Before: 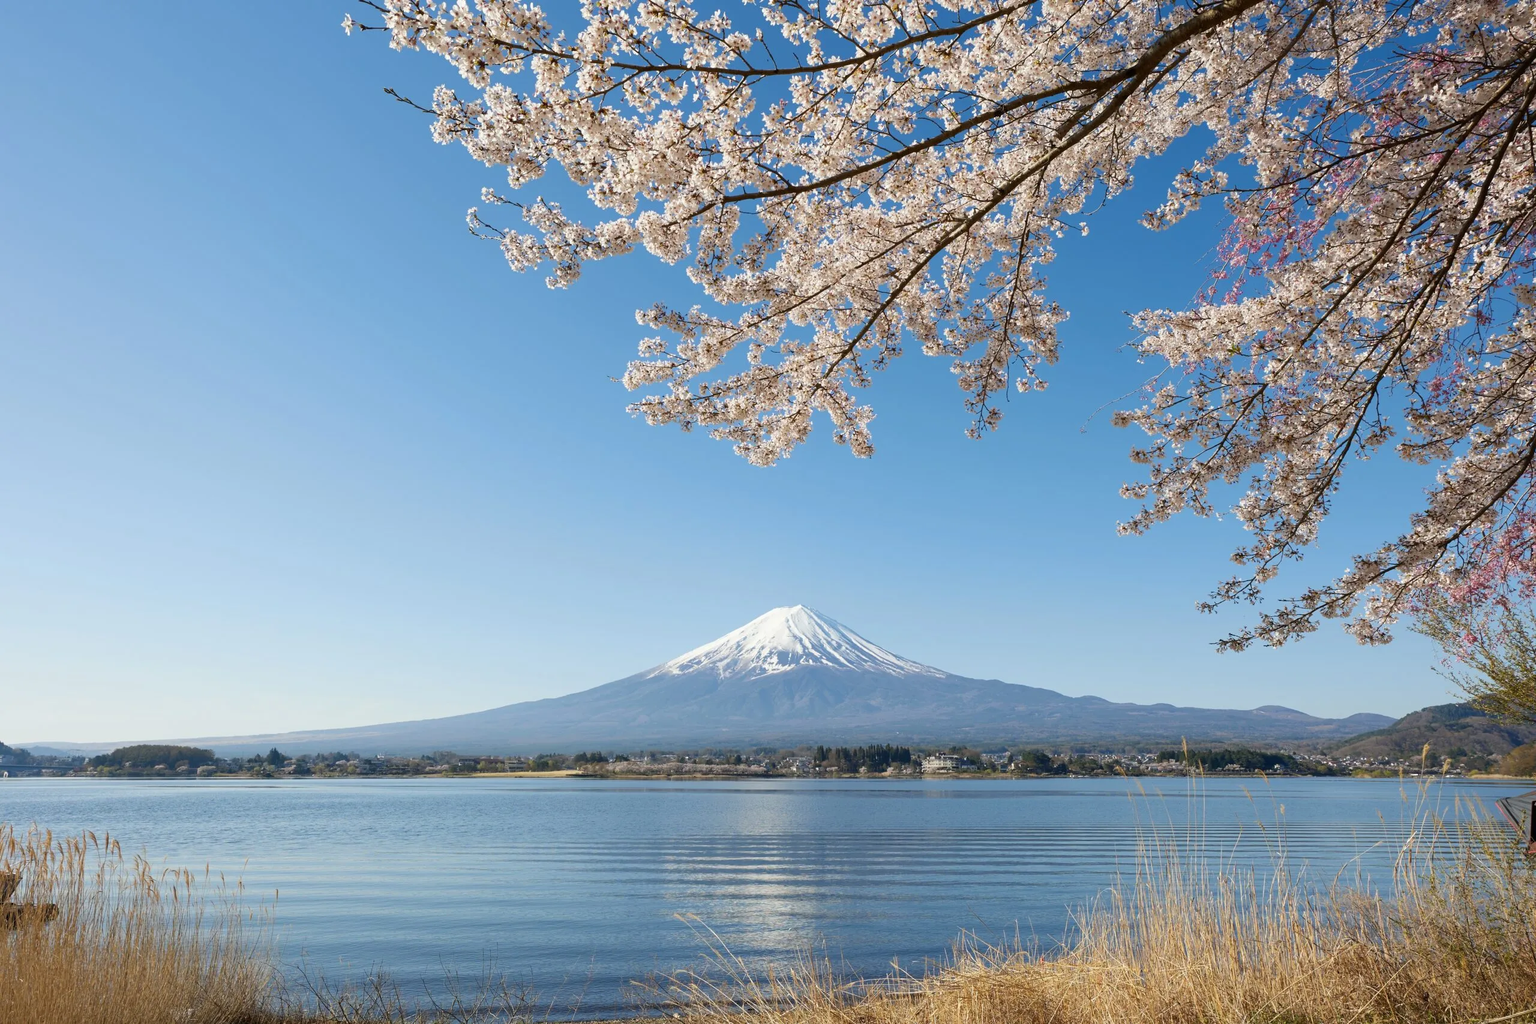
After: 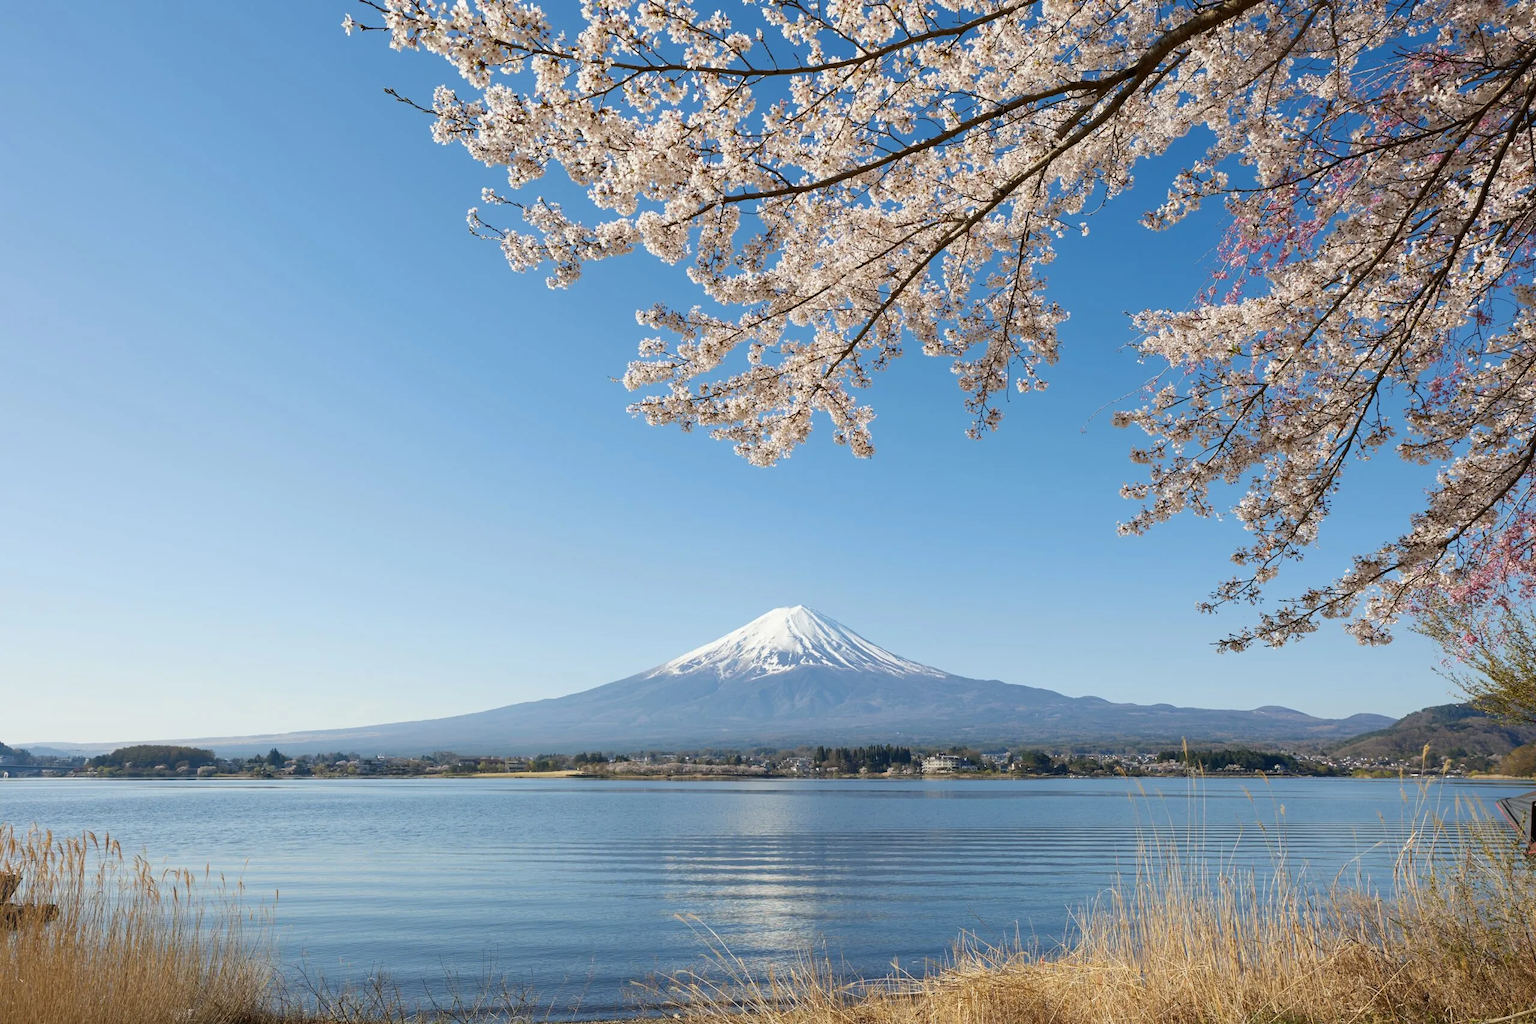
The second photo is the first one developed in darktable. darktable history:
color calibration: illuminant same as pipeline (D50), adaptation XYZ, x 0.346, y 0.358, temperature 5016.22 K
